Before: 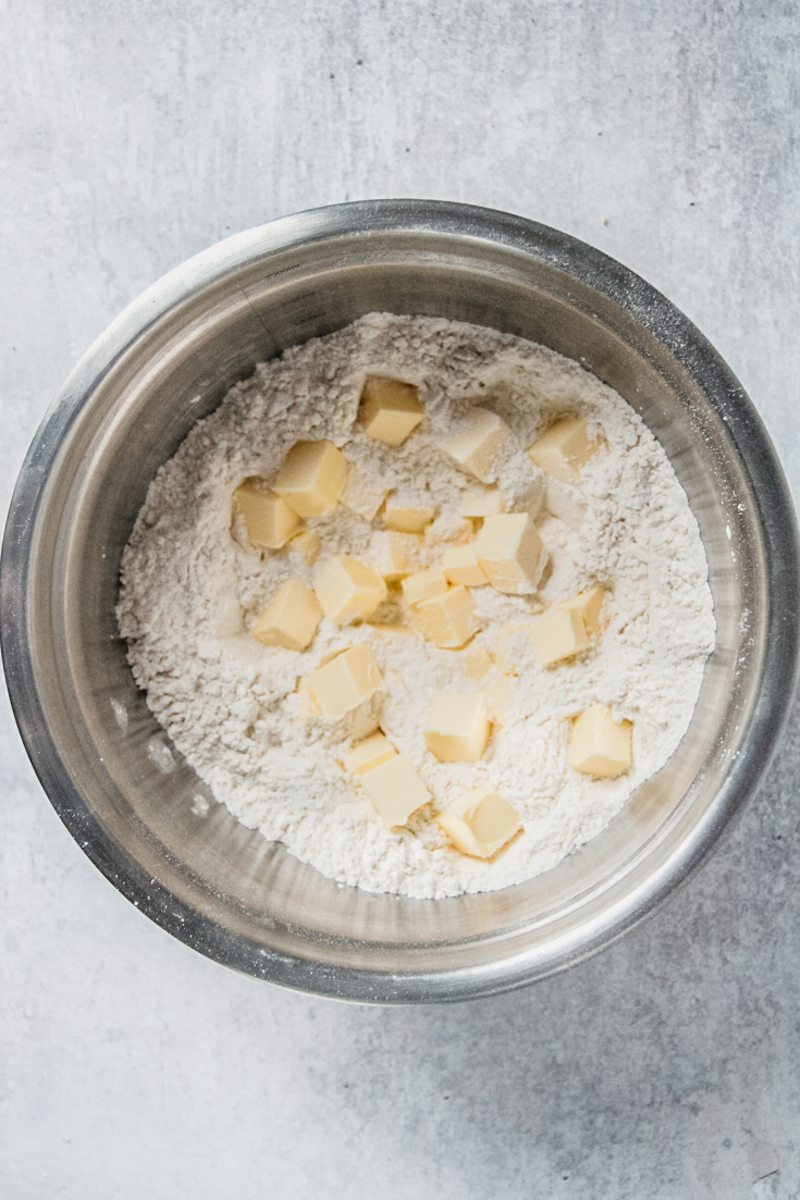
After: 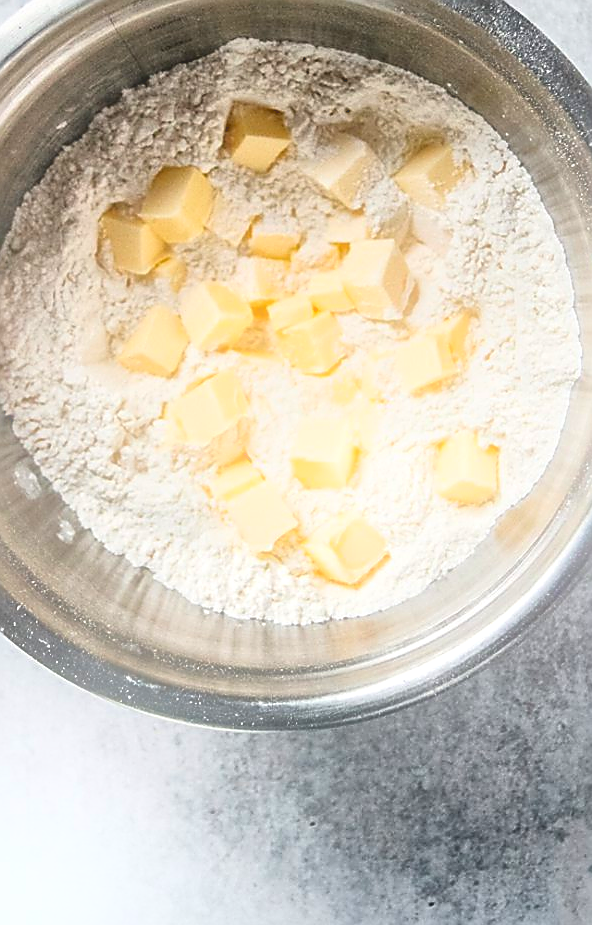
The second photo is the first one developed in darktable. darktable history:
color correction: saturation 1.32
crop: left 16.871%, top 22.857%, right 9.116%
bloom: on, module defaults
shadows and highlights: radius 171.16, shadows 27, white point adjustment 3.13, highlights -67.95, soften with gaussian
local contrast: mode bilateral grid, contrast 25, coarseness 47, detail 151%, midtone range 0.2
sharpen: radius 1.4, amount 1.25, threshold 0.7
color balance: on, module defaults
